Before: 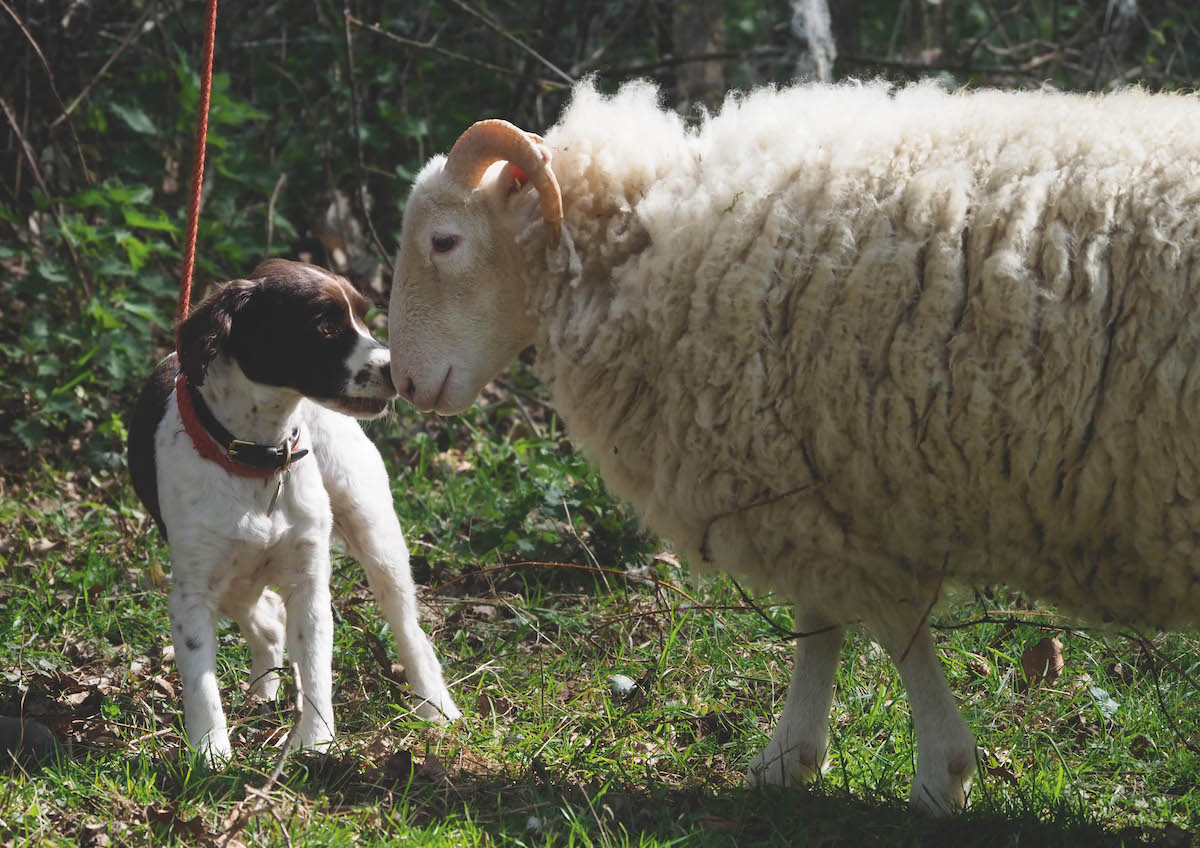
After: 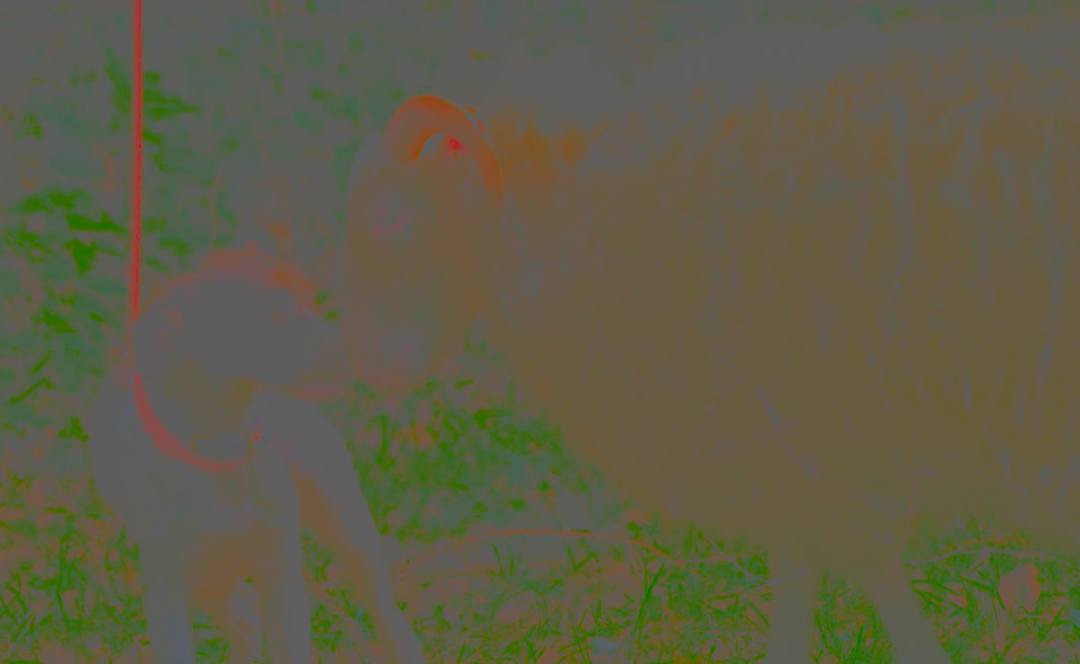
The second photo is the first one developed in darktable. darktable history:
color balance: contrast 10%
color balance rgb: perceptual saturation grading › highlights -31.88%, perceptual saturation grading › mid-tones 5.8%, perceptual saturation grading › shadows 18.12%, perceptual brilliance grading › highlights 3.62%, perceptual brilliance grading › mid-tones -18.12%, perceptual brilliance grading › shadows -41.3%
crop and rotate: angle 0.2°, left 0.275%, right 3.127%, bottom 14.18%
contrast brightness saturation: contrast -0.99, brightness -0.17, saturation 0.75
split-toning: shadows › hue 290.82°, shadows › saturation 0.34, highlights › saturation 0.38, balance 0, compress 50%
rotate and perspective: rotation -4.57°, crop left 0.054, crop right 0.944, crop top 0.087, crop bottom 0.914
color contrast: green-magenta contrast 0.96
